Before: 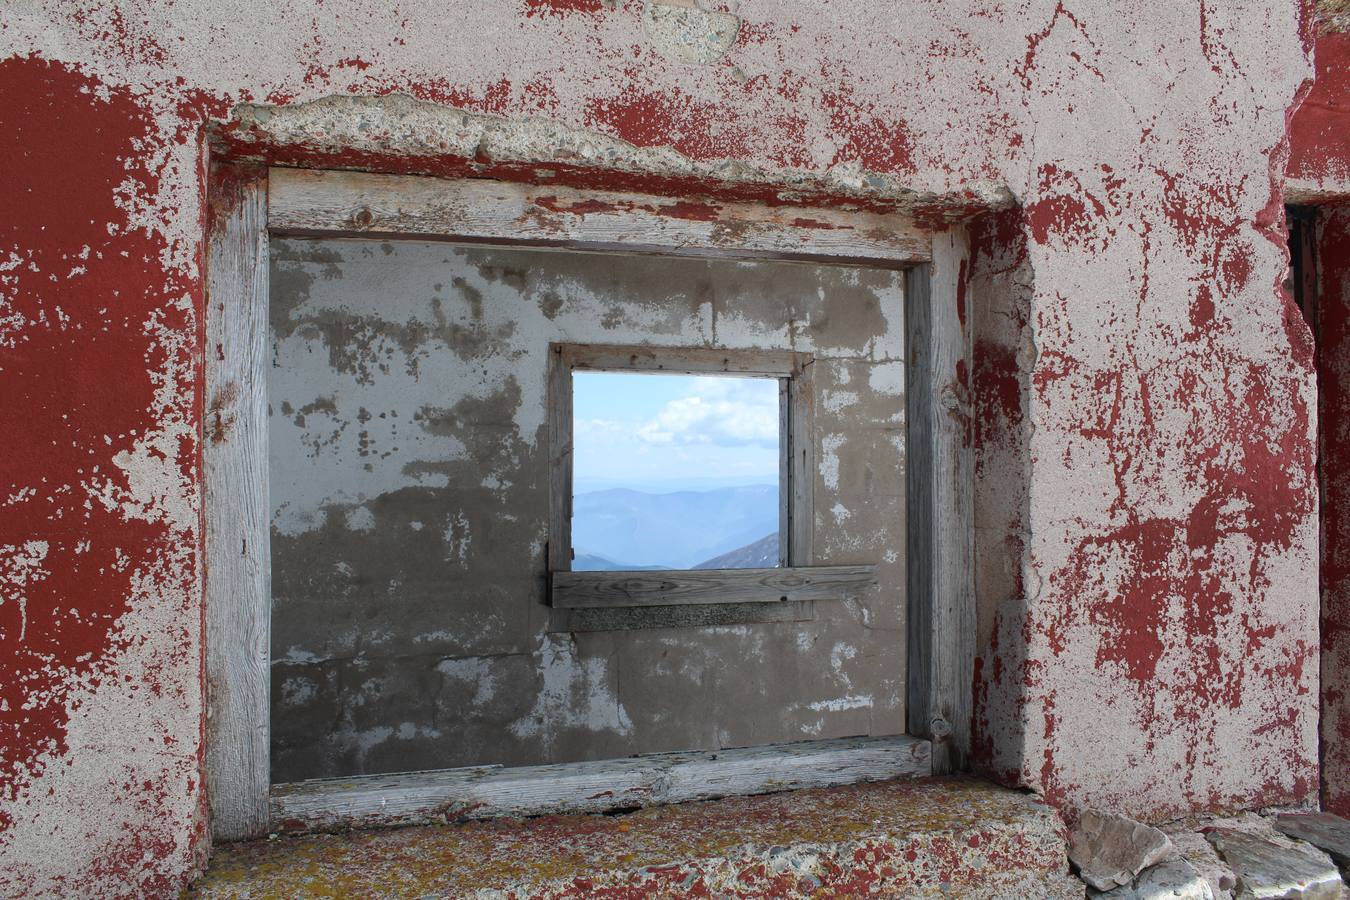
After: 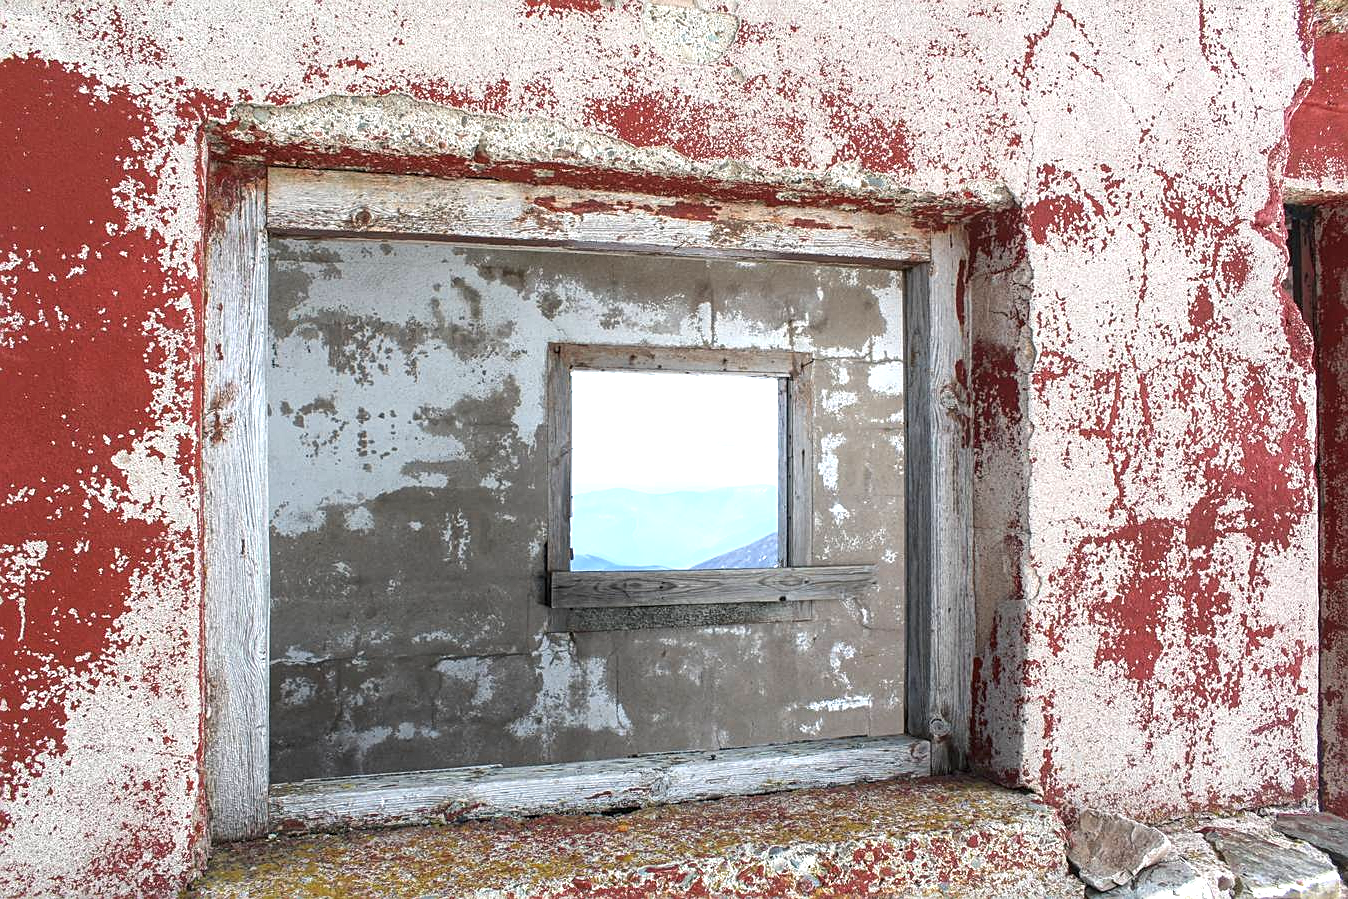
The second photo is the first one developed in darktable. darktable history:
exposure: black level correction 0, exposure 1.001 EV, compensate exposure bias true, compensate highlight preservation false
crop and rotate: left 0.088%, bottom 0.013%
sharpen: on, module defaults
local contrast: on, module defaults
